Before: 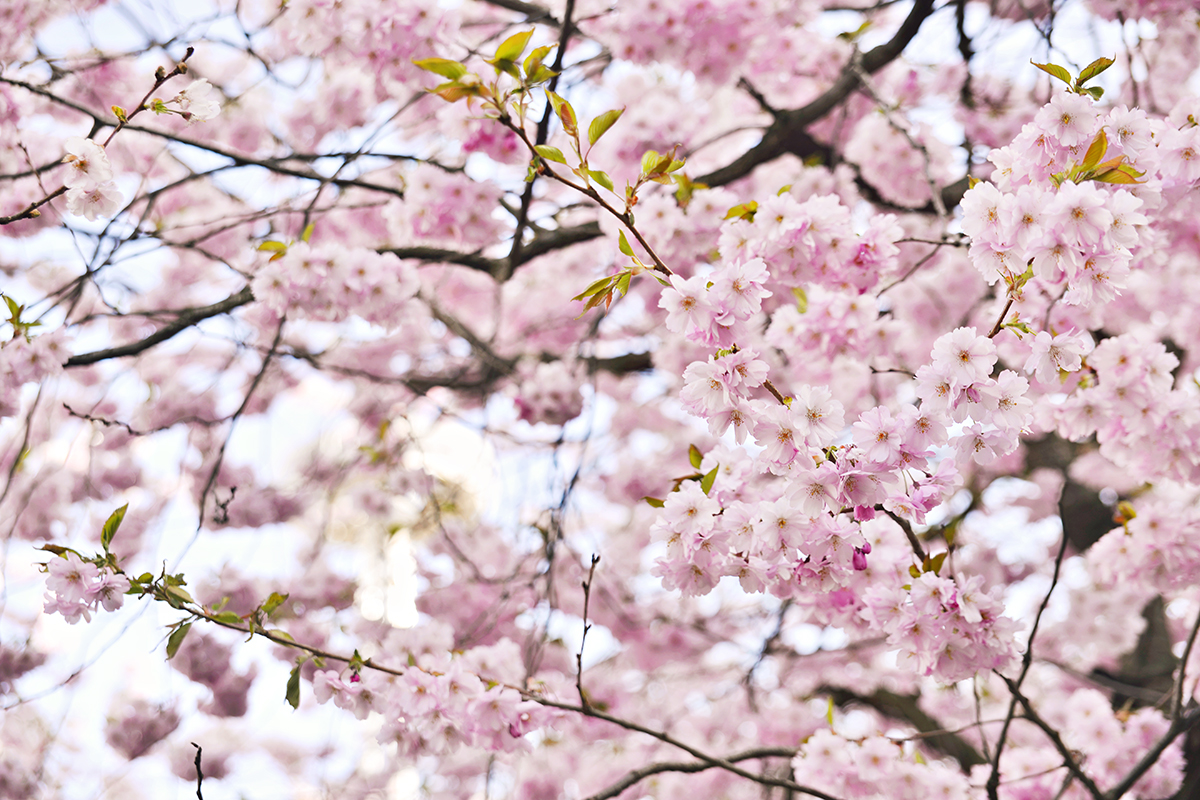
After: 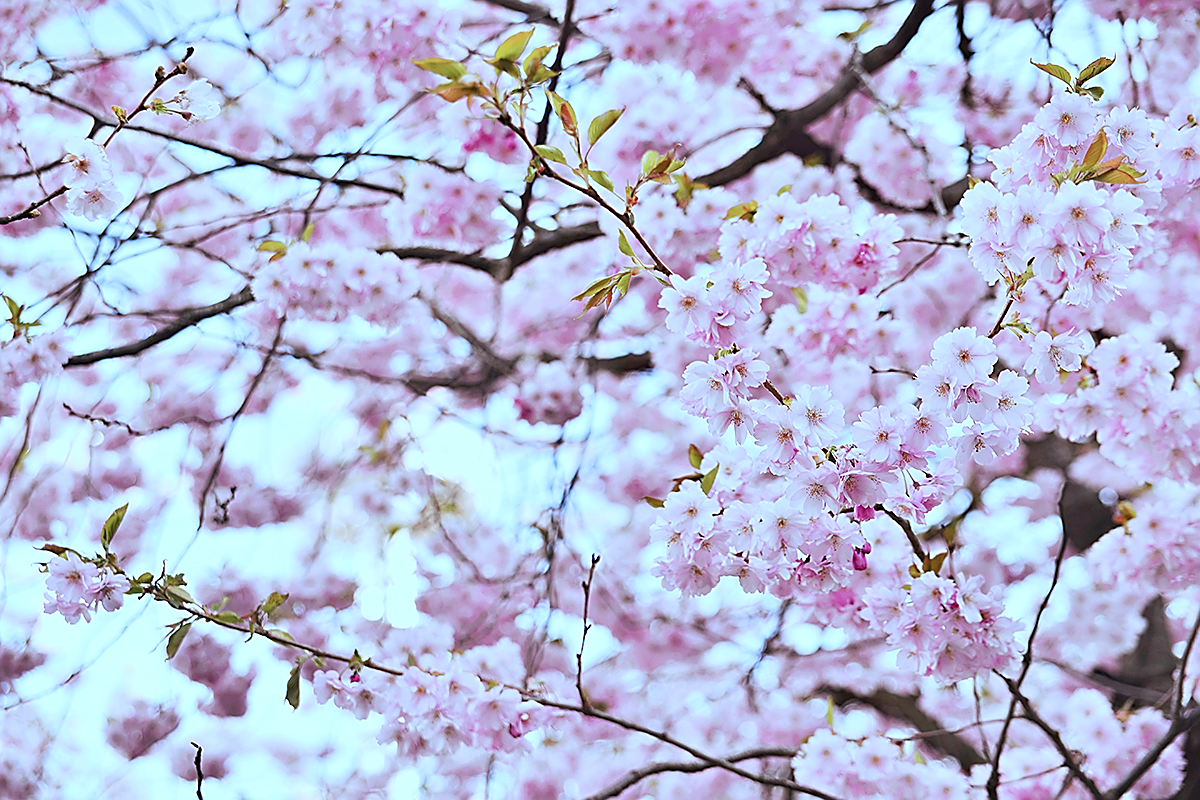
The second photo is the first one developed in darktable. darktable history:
color correction: highlights a* 16.19, highlights b* -20.76
color balance rgb: highlights gain › chroma 5.385%, highlights gain › hue 196.66°, perceptual saturation grading › global saturation 0.254%
exposure: black level correction 0.002, exposure -0.098 EV, compensate highlight preservation false
sharpen: radius 1.404, amount 1.254, threshold 0.732
